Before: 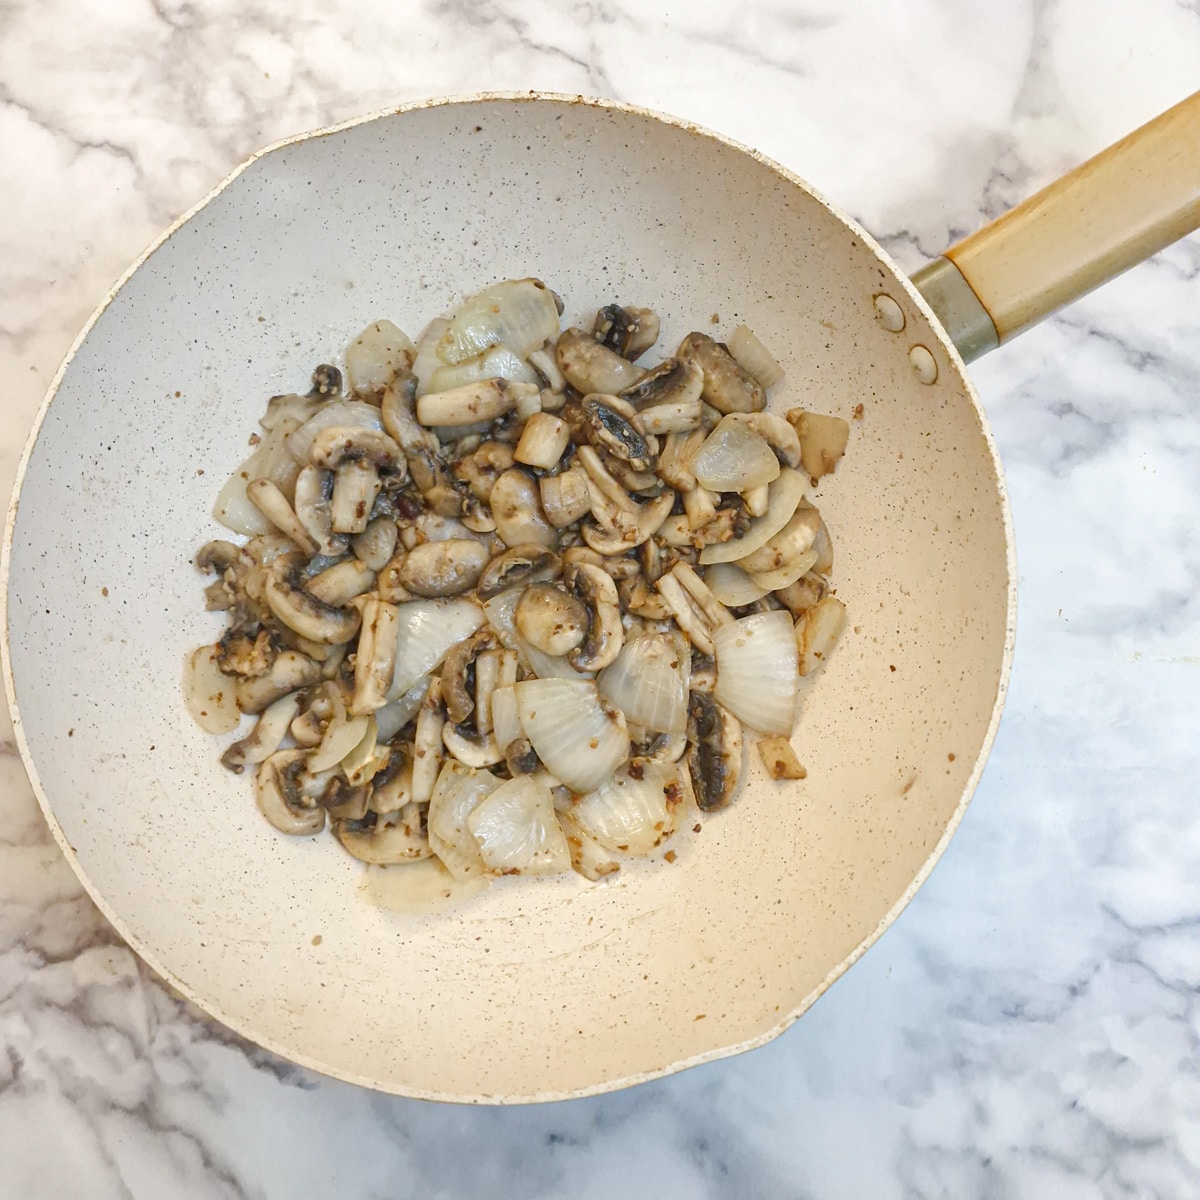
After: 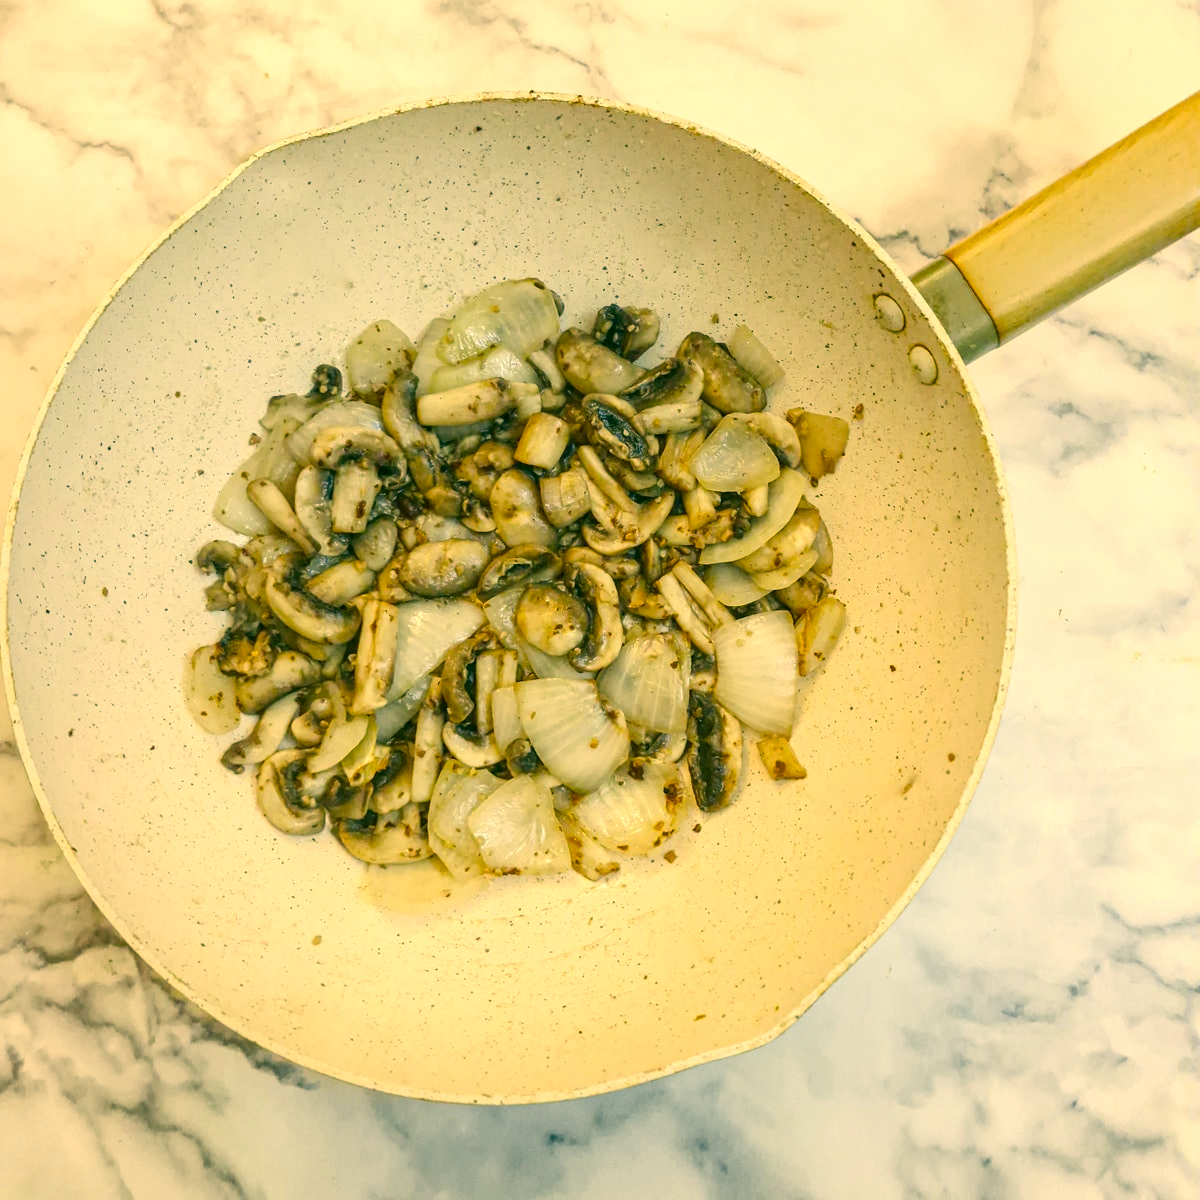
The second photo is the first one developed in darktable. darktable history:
local contrast: on, module defaults
color correction: highlights a* 5.62, highlights b* 33.57, shadows a* -25.86, shadows b* 4.02
tone curve: curves: ch0 [(0, 0.036) (0.119, 0.115) (0.461, 0.479) (0.715, 0.767) (0.817, 0.865) (1, 0.998)]; ch1 [(0, 0) (0.377, 0.416) (0.44, 0.461) (0.487, 0.49) (0.514, 0.525) (0.538, 0.561) (0.67, 0.713) (1, 1)]; ch2 [(0, 0) (0.38, 0.405) (0.463, 0.445) (0.492, 0.486) (0.529, 0.533) (0.578, 0.59) (0.653, 0.698) (1, 1)], color space Lab, independent channels, preserve colors none
